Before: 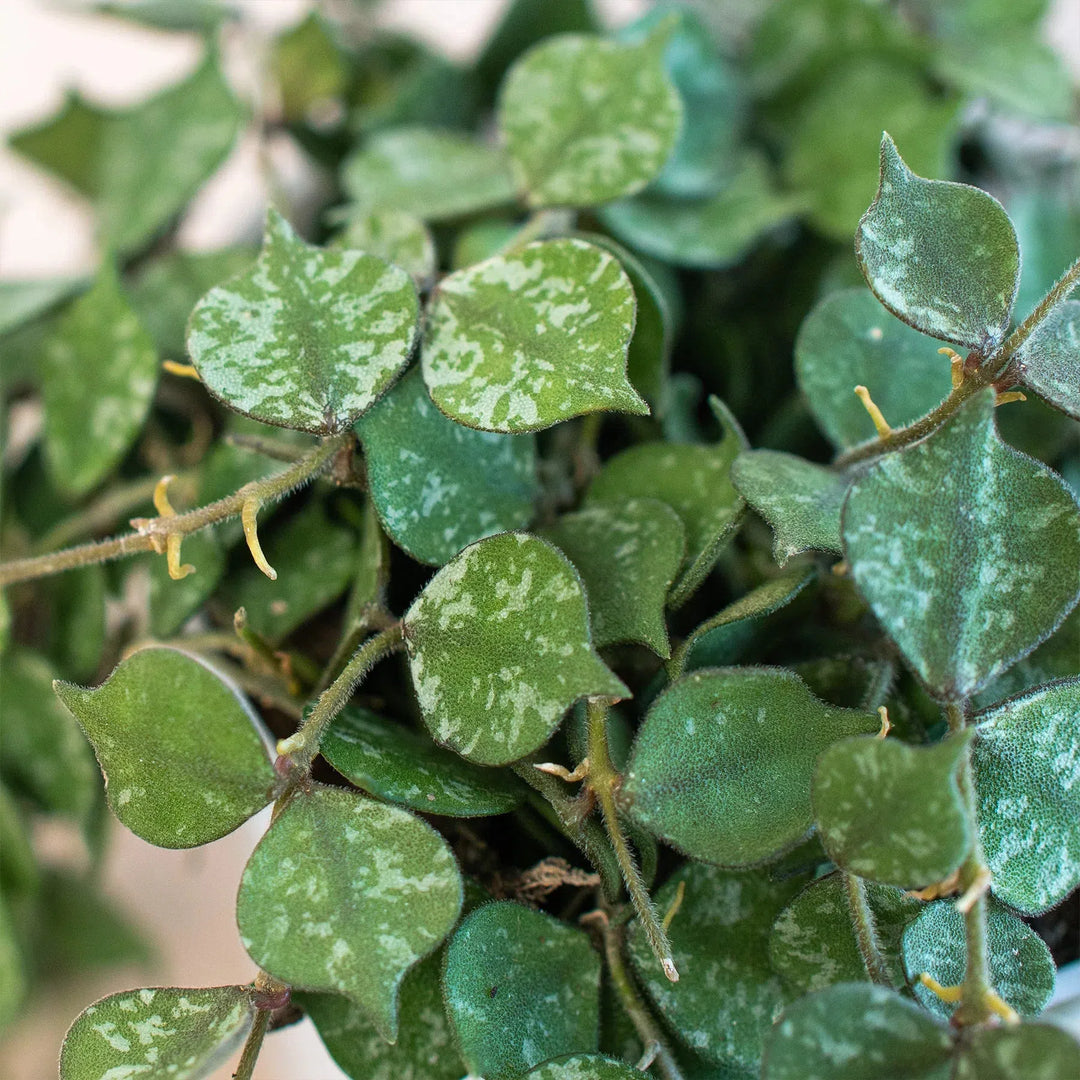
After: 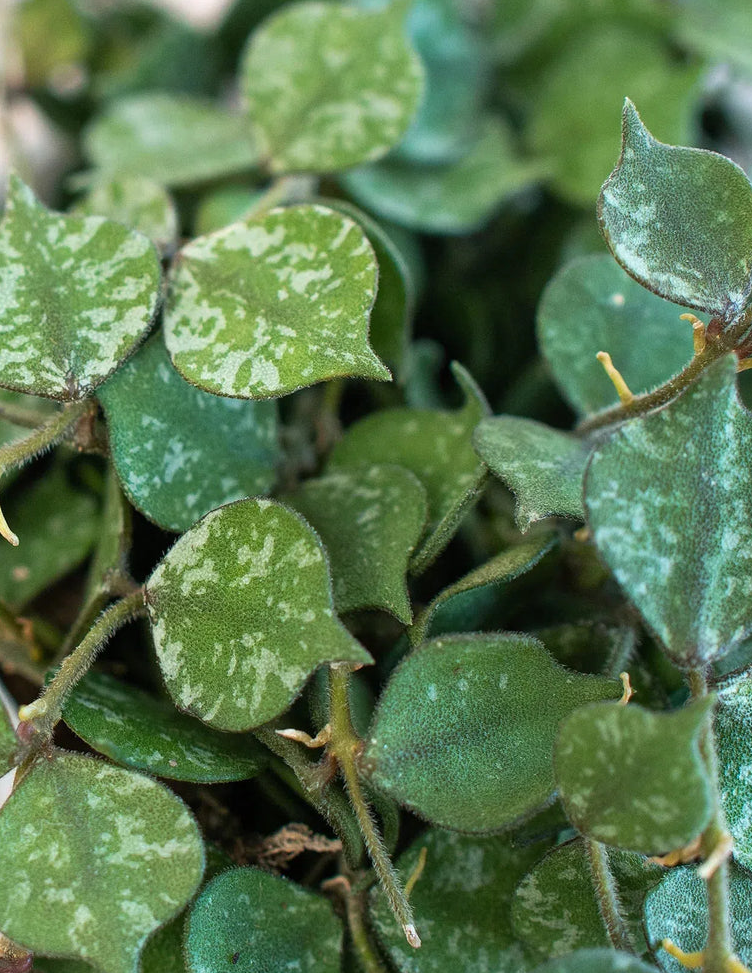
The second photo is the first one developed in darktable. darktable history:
crop and rotate: left 23.907%, top 3.198%, right 6.457%, bottom 6.692%
